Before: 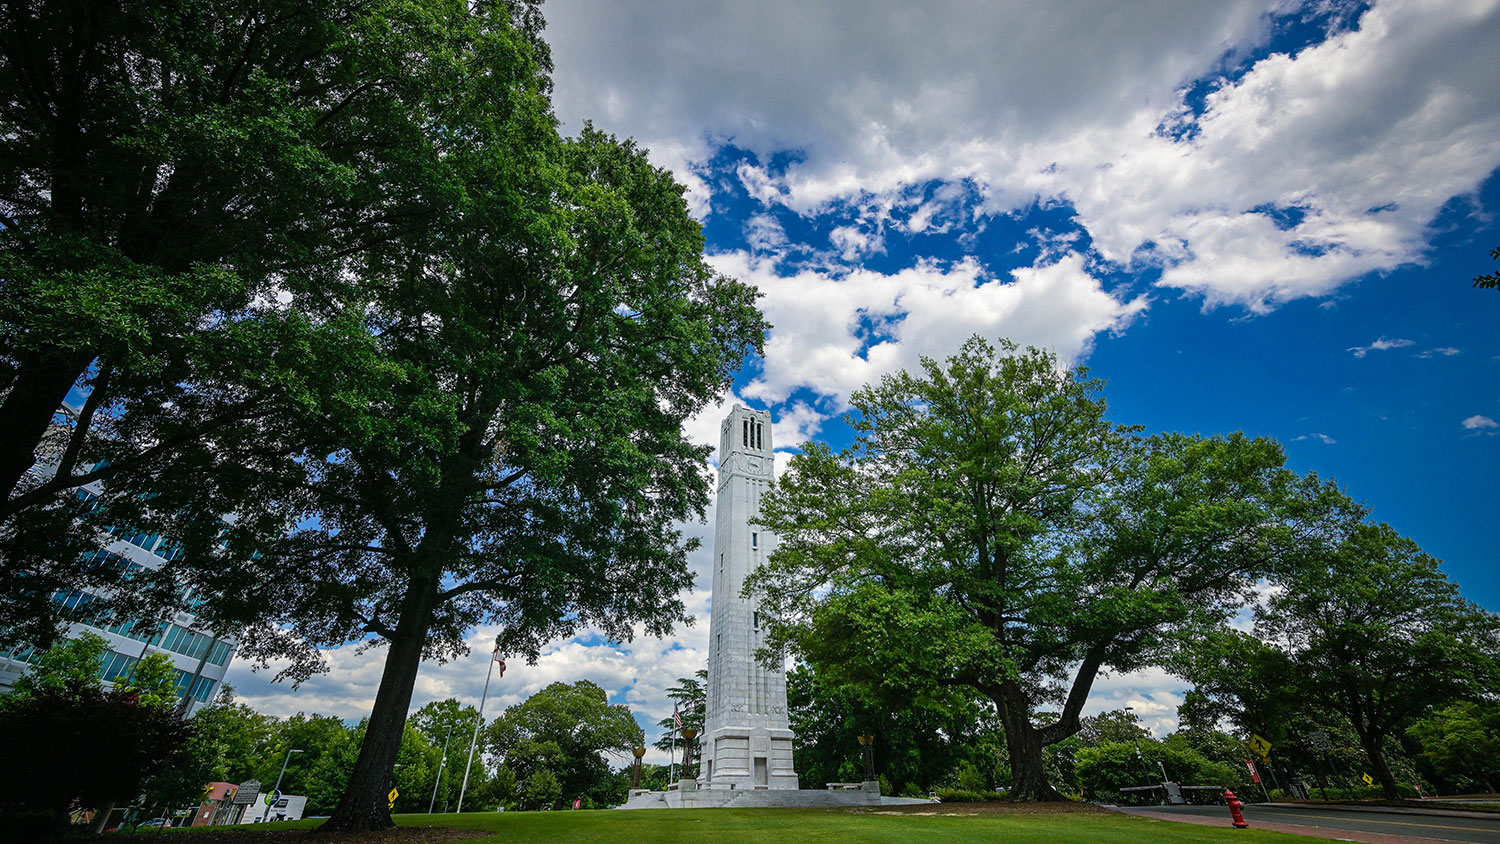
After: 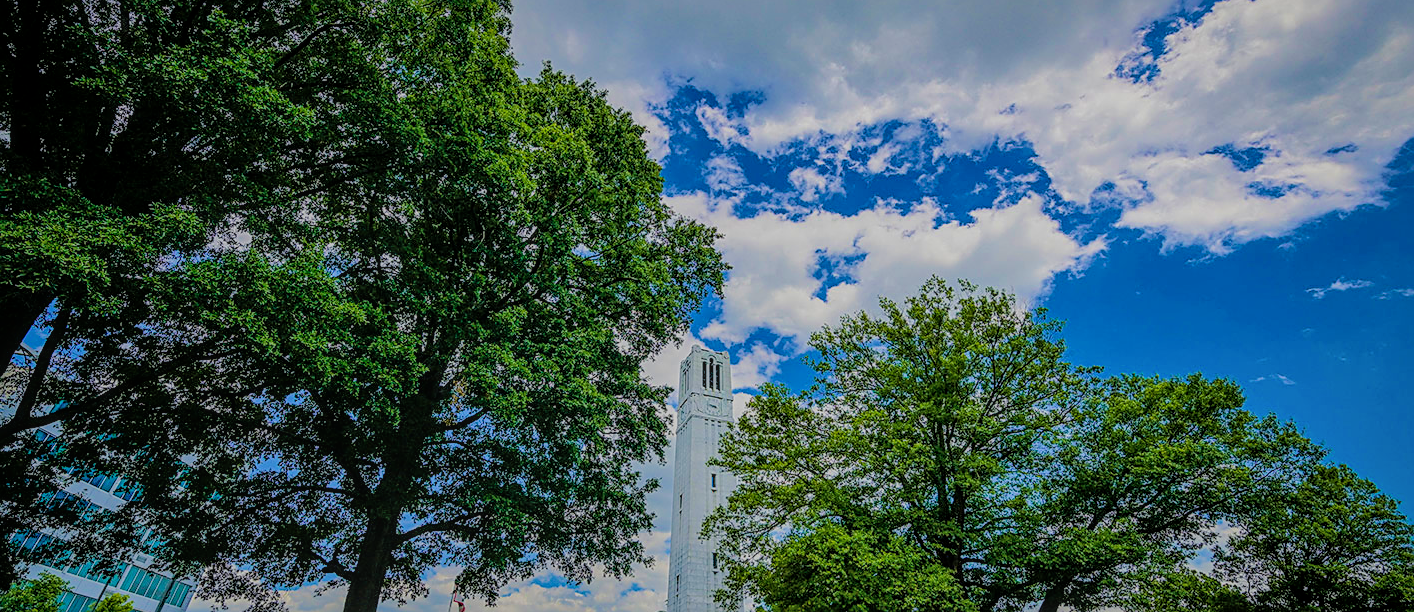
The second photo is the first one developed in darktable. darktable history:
local contrast: highlights 0%, shadows 2%, detail 133%
velvia: strength 45.29%
filmic rgb: black relative exposure -7.65 EV, white relative exposure 4.56 EV, hardness 3.61, contrast 1.054
sharpen: on, module defaults
color balance rgb: perceptual saturation grading › global saturation 16.99%, perceptual brilliance grading › mid-tones 9.049%, perceptual brilliance grading › shadows 15.831%, global vibrance 11.088%
crop: left 2.741%, top 7.066%, right 2.991%, bottom 20.326%
shadows and highlights: highlights -60.09
